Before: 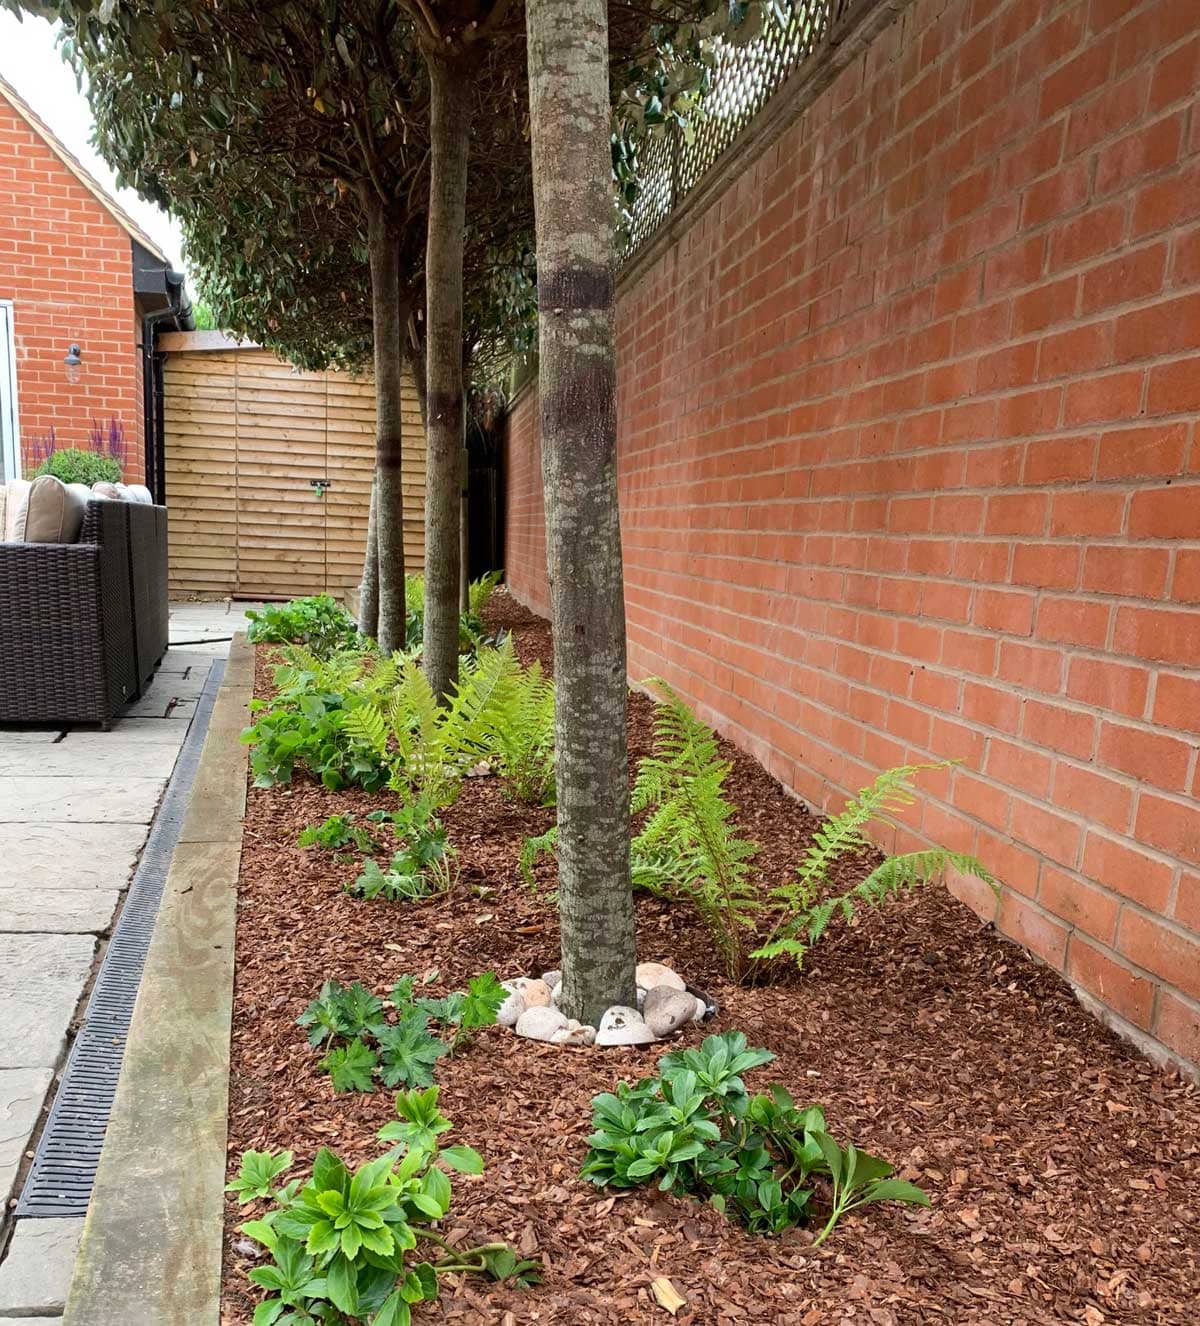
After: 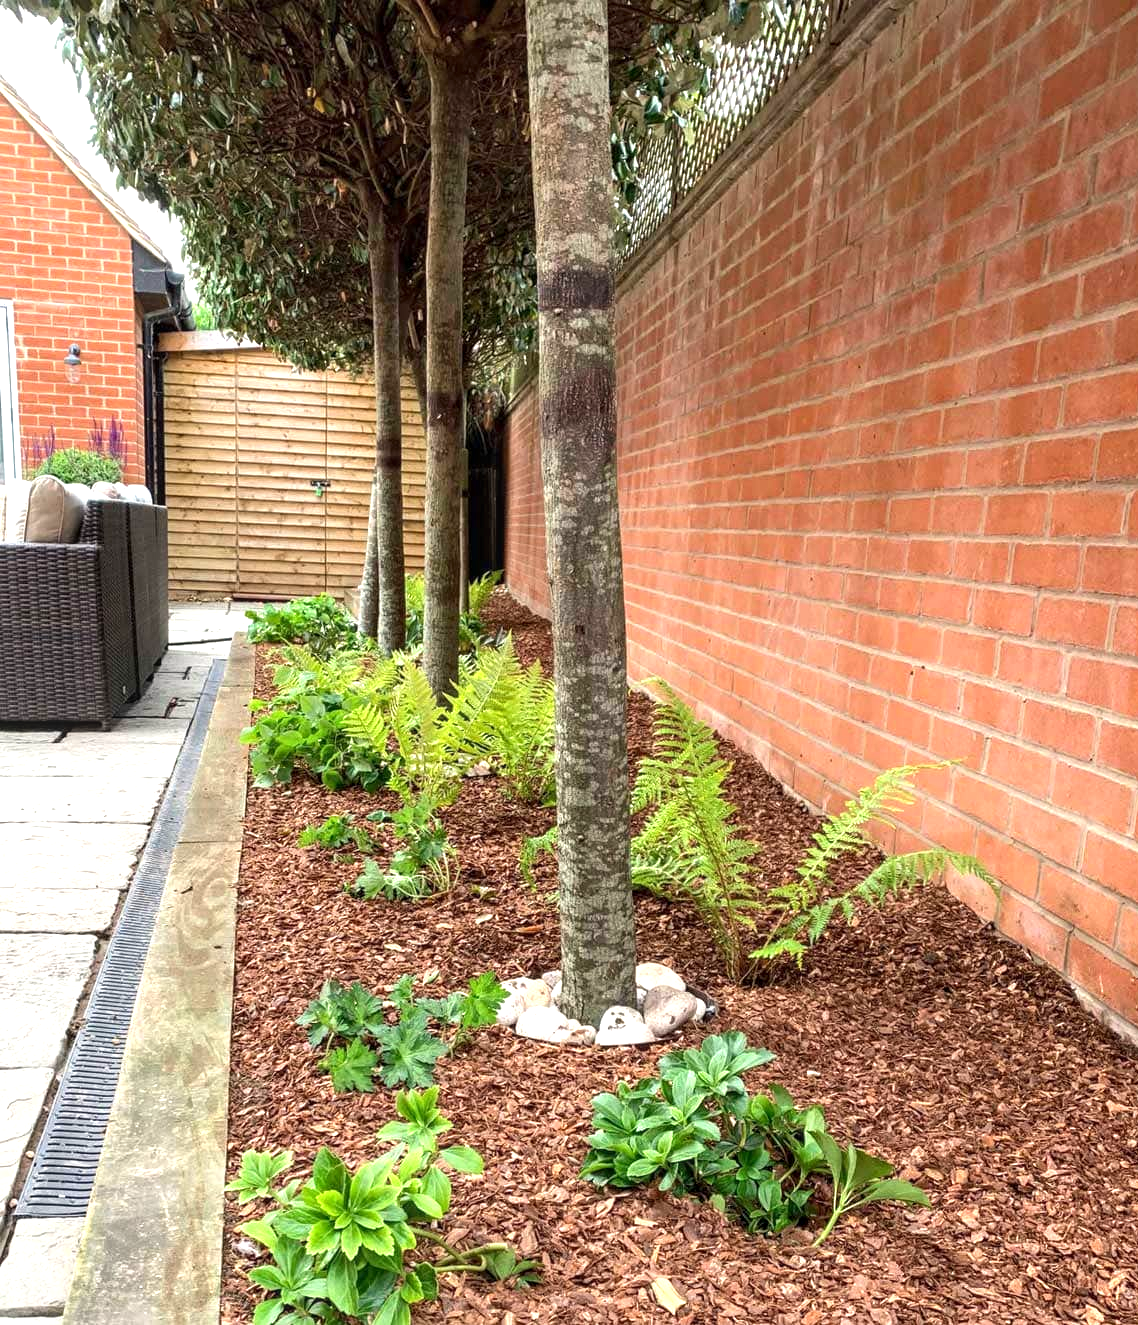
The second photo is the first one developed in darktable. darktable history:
crop and rotate: right 5.167%
local contrast: on, module defaults
white balance: red 1.009, blue 0.985
exposure: black level correction 0, exposure 0.7 EV, compensate exposure bias true, compensate highlight preservation false
